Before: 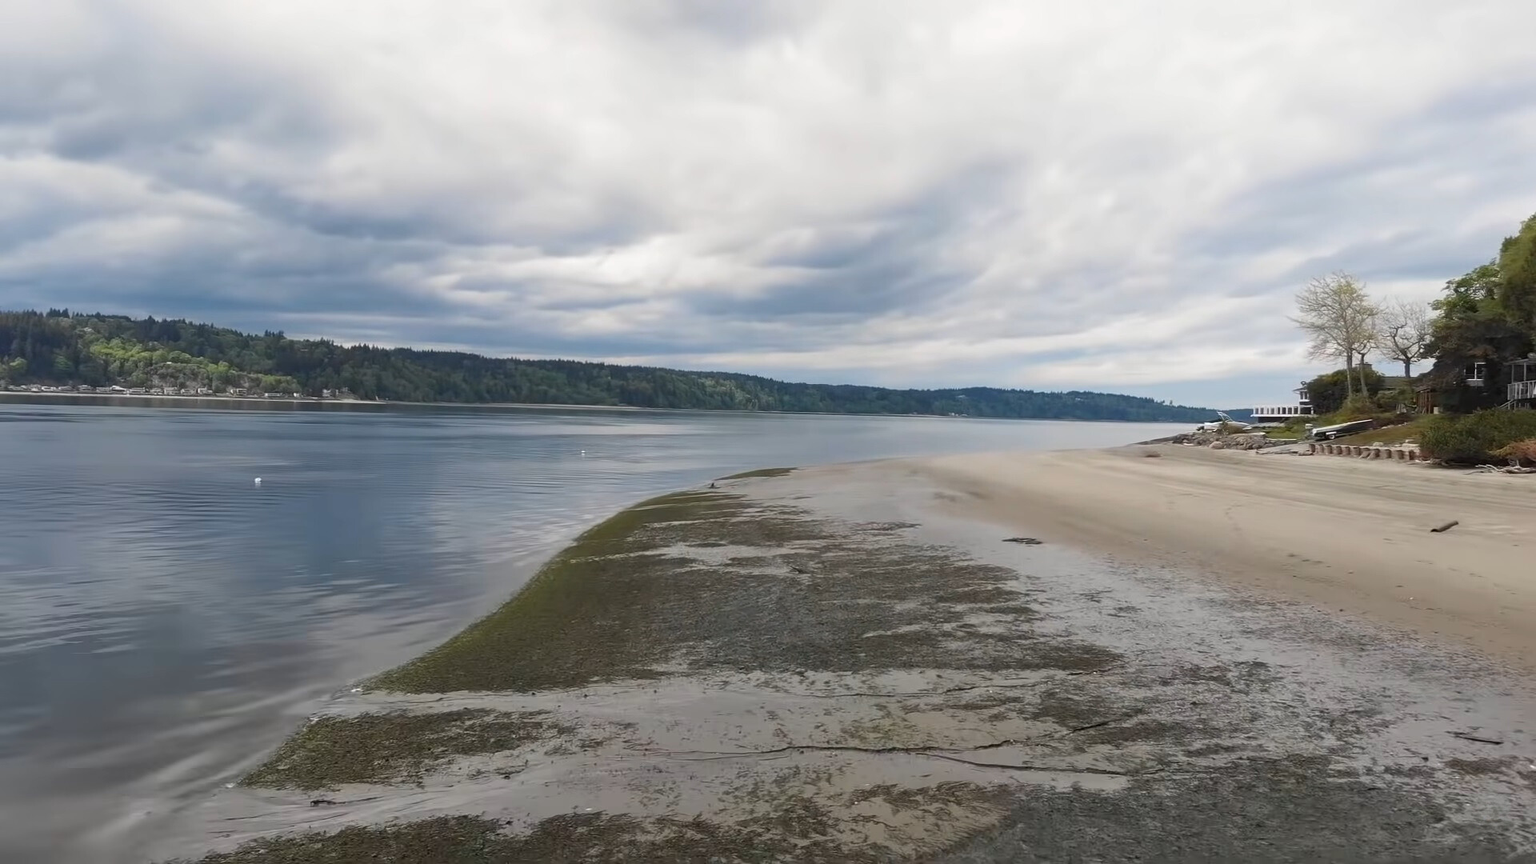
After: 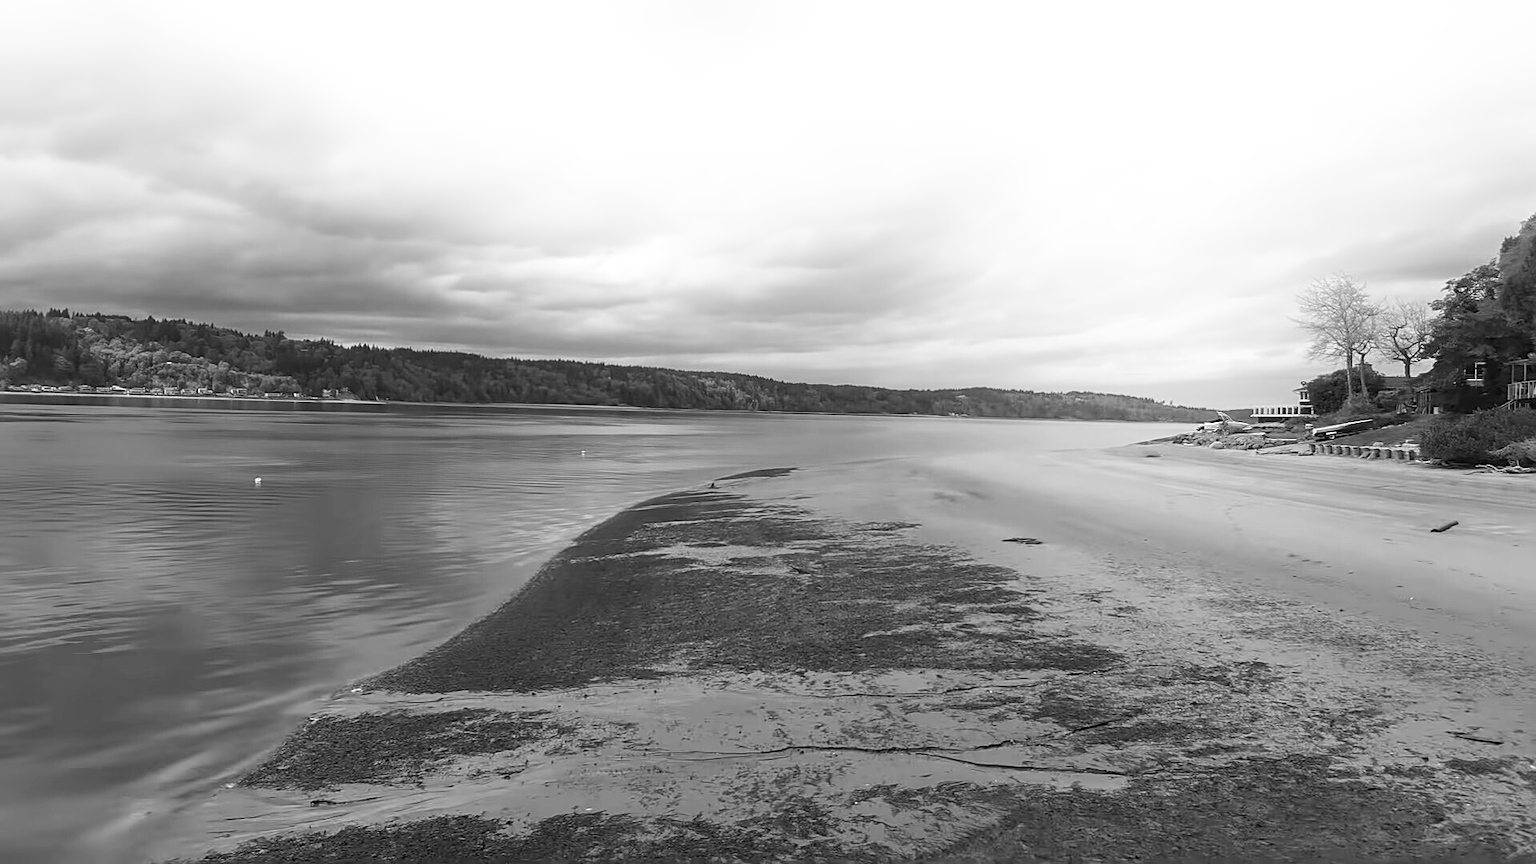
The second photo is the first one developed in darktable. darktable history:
local contrast: on, module defaults
sharpen: on, module defaults
shadows and highlights: shadows -21.3, highlights 100, soften with gaussian
color calibration: output gray [0.714, 0.278, 0, 0], illuminant same as pipeline (D50), adaptation none (bypass)
